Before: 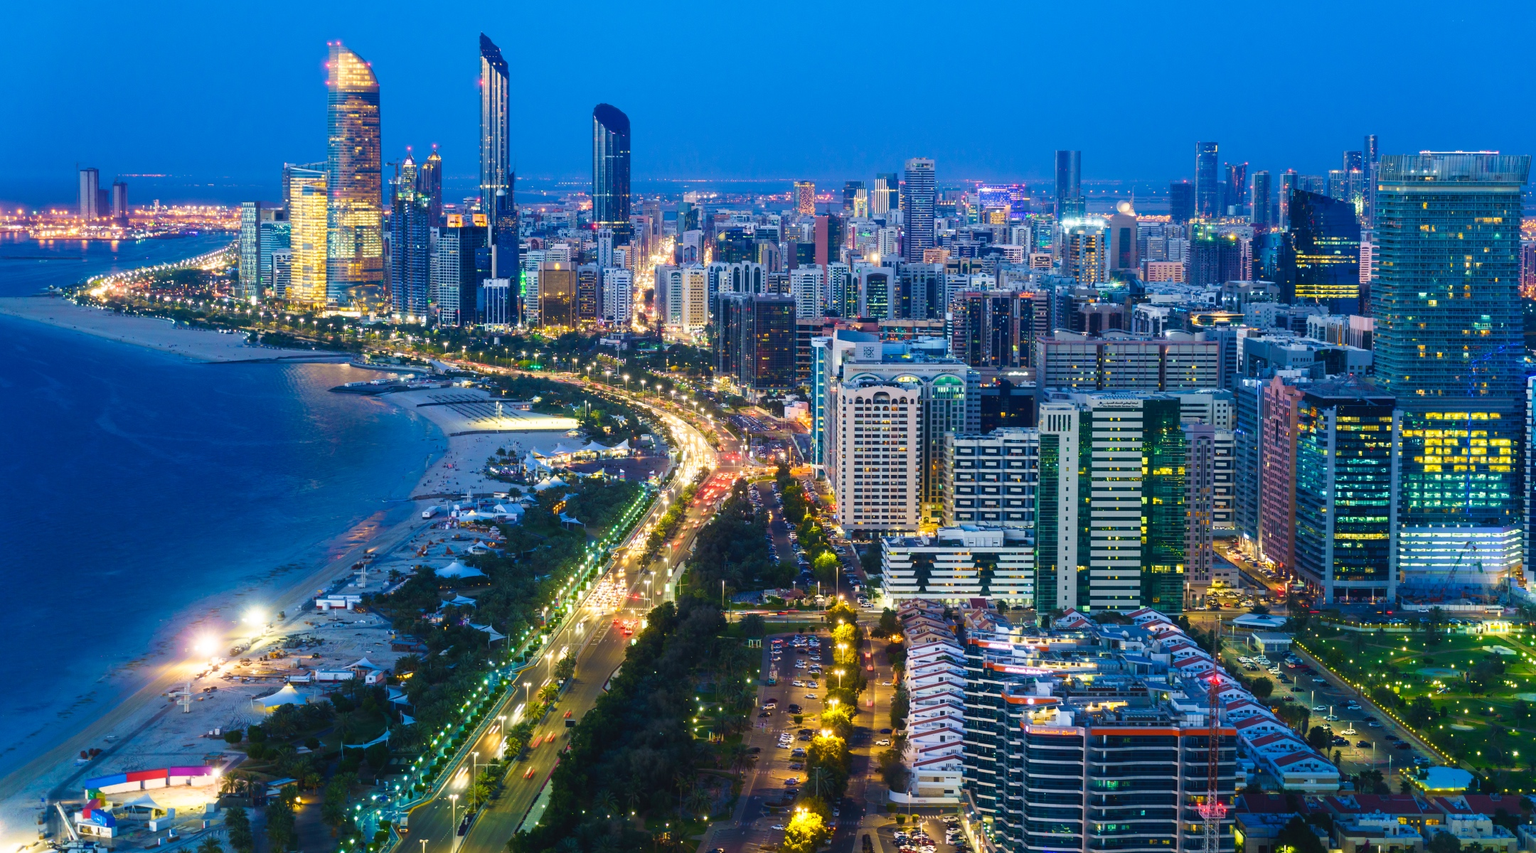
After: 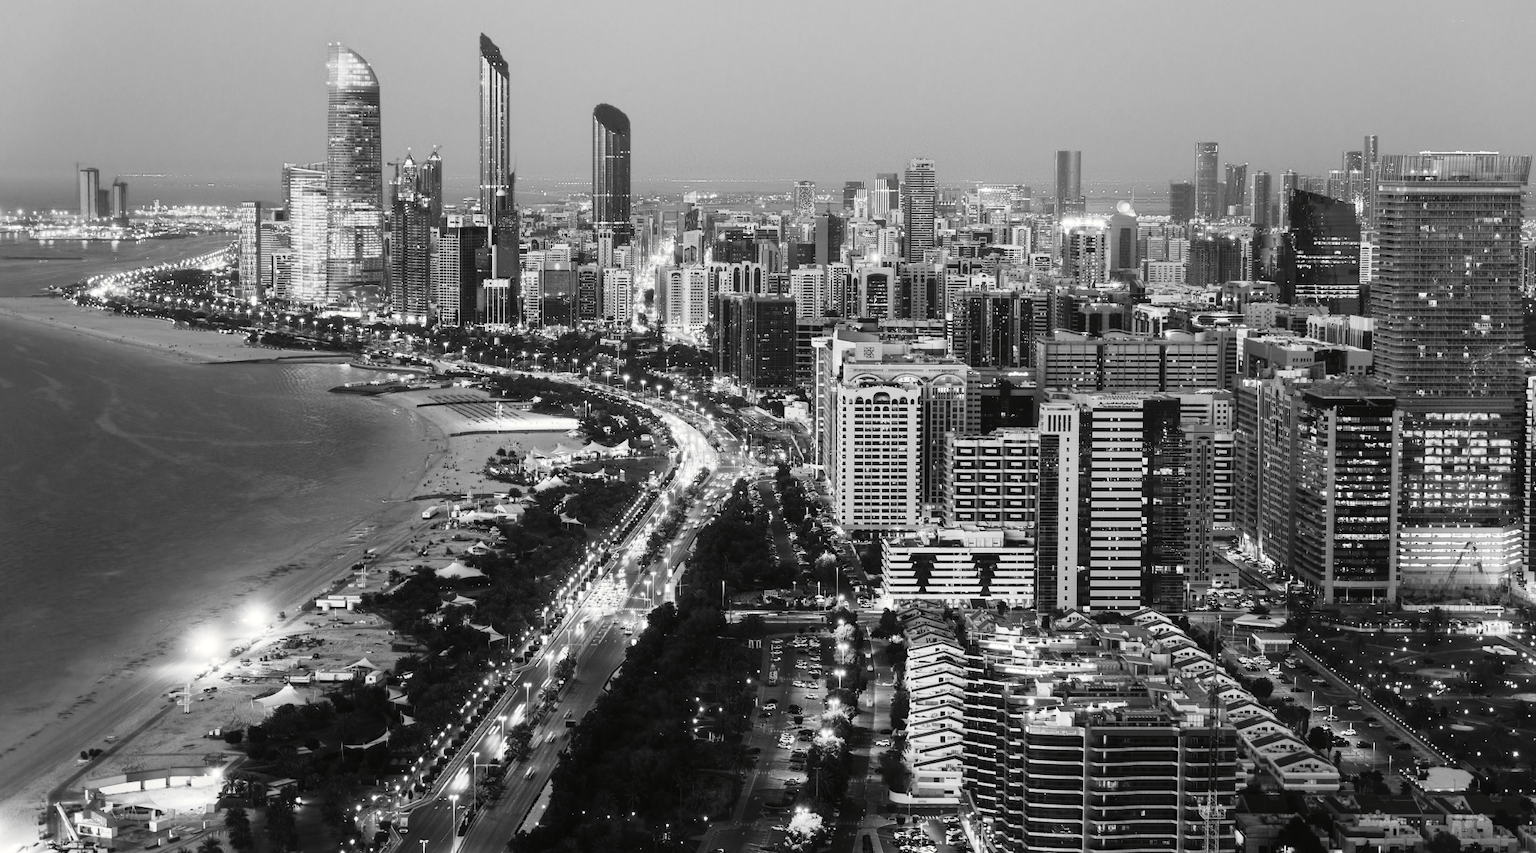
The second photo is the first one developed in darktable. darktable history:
tone curve: curves: ch0 [(0, 0) (0.003, 0.008) (0.011, 0.008) (0.025, 0.011) (0.044, 0.017) (0.069, 0.029) (0.1, 0.045) (0.136, 0.067) (0.177, 0.103) (0.224, 0.151) (0.277, 0.21) (0.335, 0.285) (0.399, 0.37) (0.468, 0.462) (0.543, 0.568) (0.623, 0.679) (0.709, 0.79) (0.801, 0.876) (0.898, 0.936) (1, 1)], preserve colors none
color look up table: target L [92.35, 81.33, 86.7, 78.8, 69.61, 58.12, 59.92, 56.57, 43.19, 50.83, 18.94, 200.82, 95.84, 78.07, 73.19, 76.98, 53.09, 56.32, 57.35, 49.64, 51.49, 46.7, 43.73, 19.55, 13.71, 19.55, 1.645, 91.64, 85.63, 76.61, 71.1, 62.97, 72.21, 59.92, 65.24, 43.19, 41.83, 38.86, 42.92, 18, 6.319, 100.33, 80.97, 87.41, 88.82, 71.47, 53.98, 51.22, 10.27], target a [-0.003, 0, -0.002, -0.001, 0, 0.001 ×4, 0, 0, 0, -0.289, 0, 0.001, 0, 0.001, 0, 0.001 ×6, 0, 0.001, -0.153, -0.001, 0, -0.002, 0, 0.001, 0, 0.001 ×6, 0, 0, 0.001, -0.002, -0.003, -0.002, 0, 0.001, 0, 0], target b [0.024, 0.002, 0.024, 0.002, 0.002, -0.005 ×4, 0, 0.003, -0.001, 3.633, 0.002, -0.005, 0.002, -0.004, 0, -0.005, 0, -0.005, -0.005, -0.005, -0.004, -0.002, -0.004, 1.891, 0.001, 0.001, 0.023, 0.002, -0.005, 0.002, -0.005 ×4, -0.006, -0.005, -0.003, -0.001, -0.002, 0.023, 0.024, 0.024, 0.002, -0.004, 0, -0.002], num patches 49
